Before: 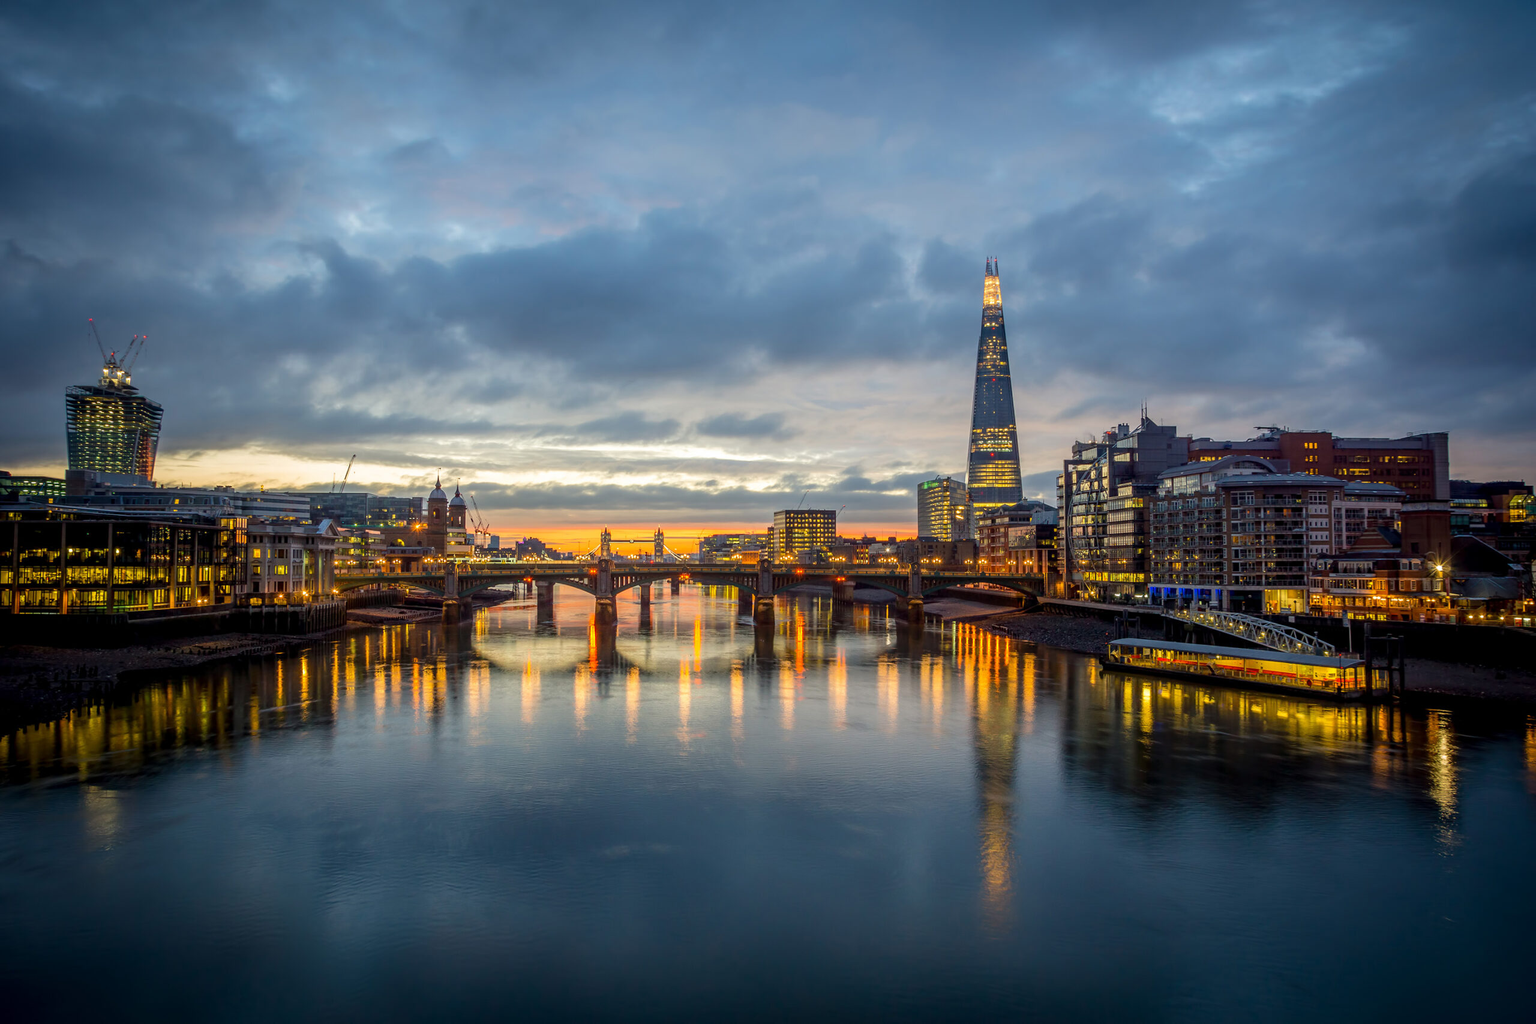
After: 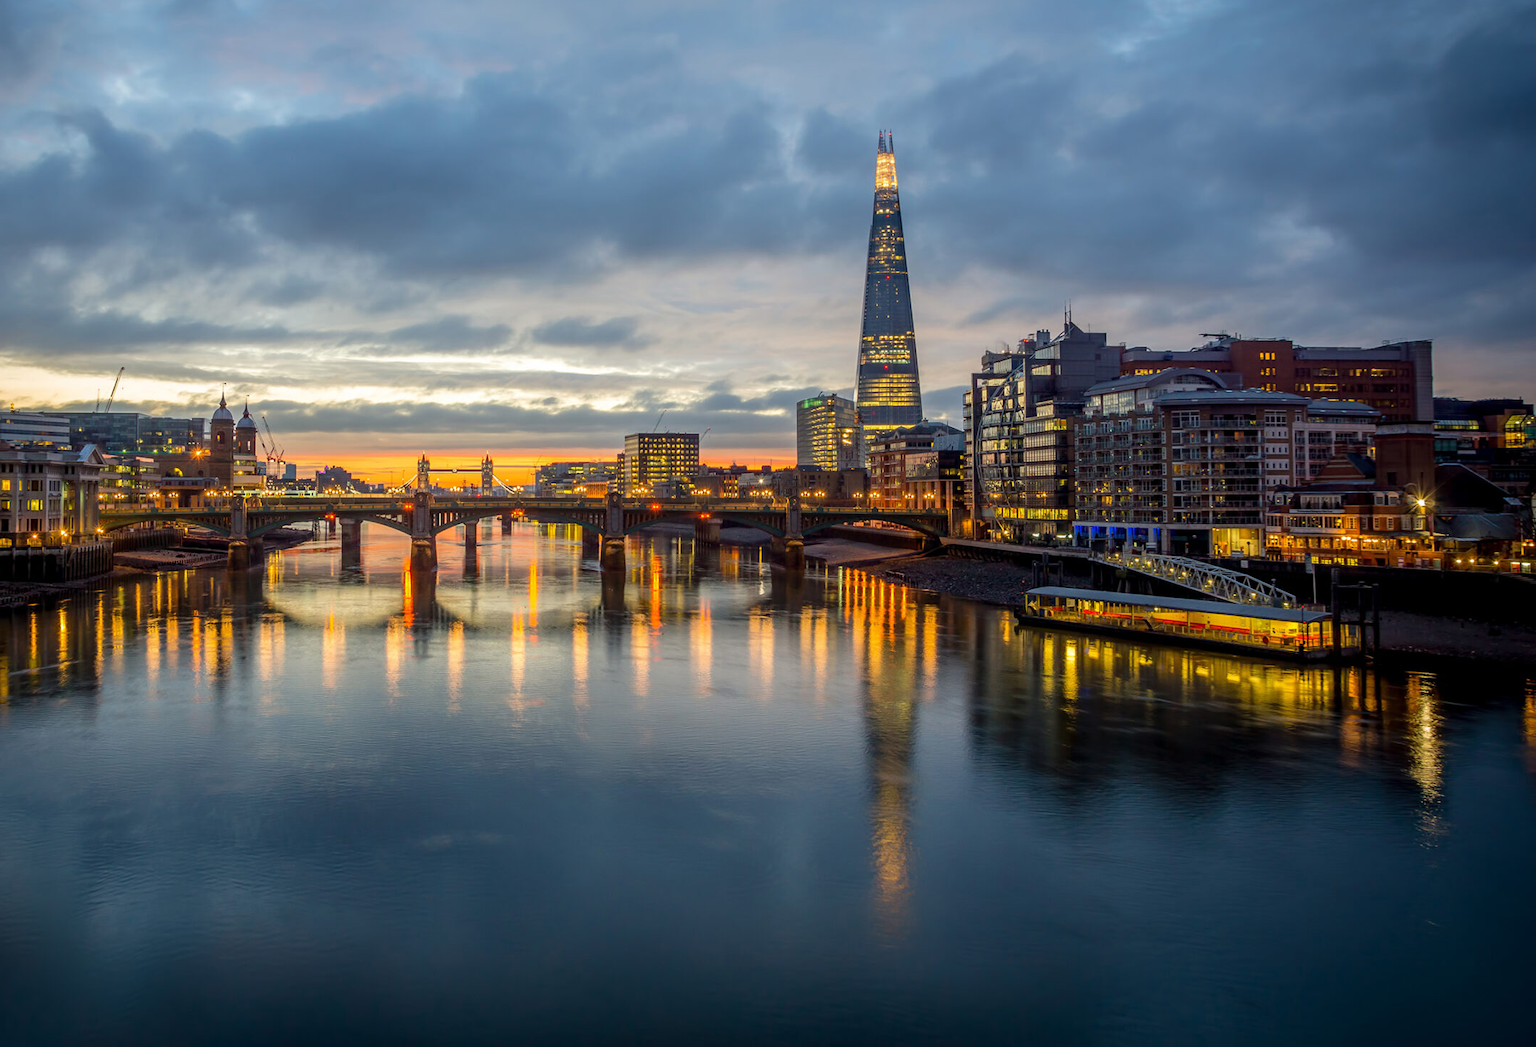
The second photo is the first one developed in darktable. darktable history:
crop: left 16.438%, top 14.483%
